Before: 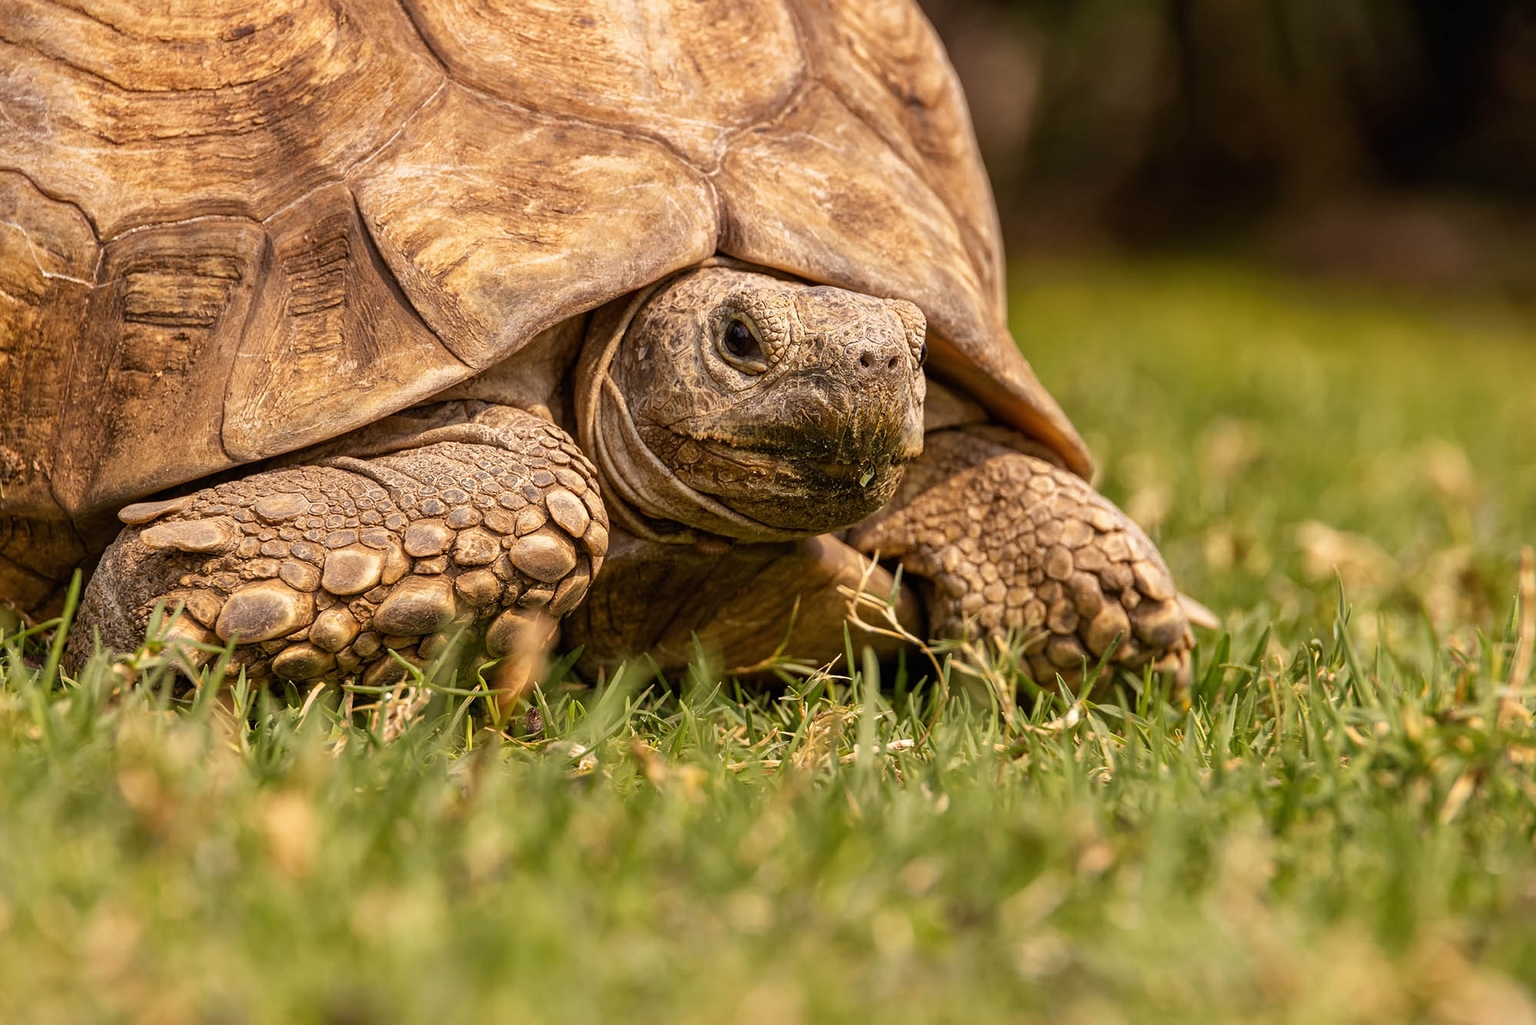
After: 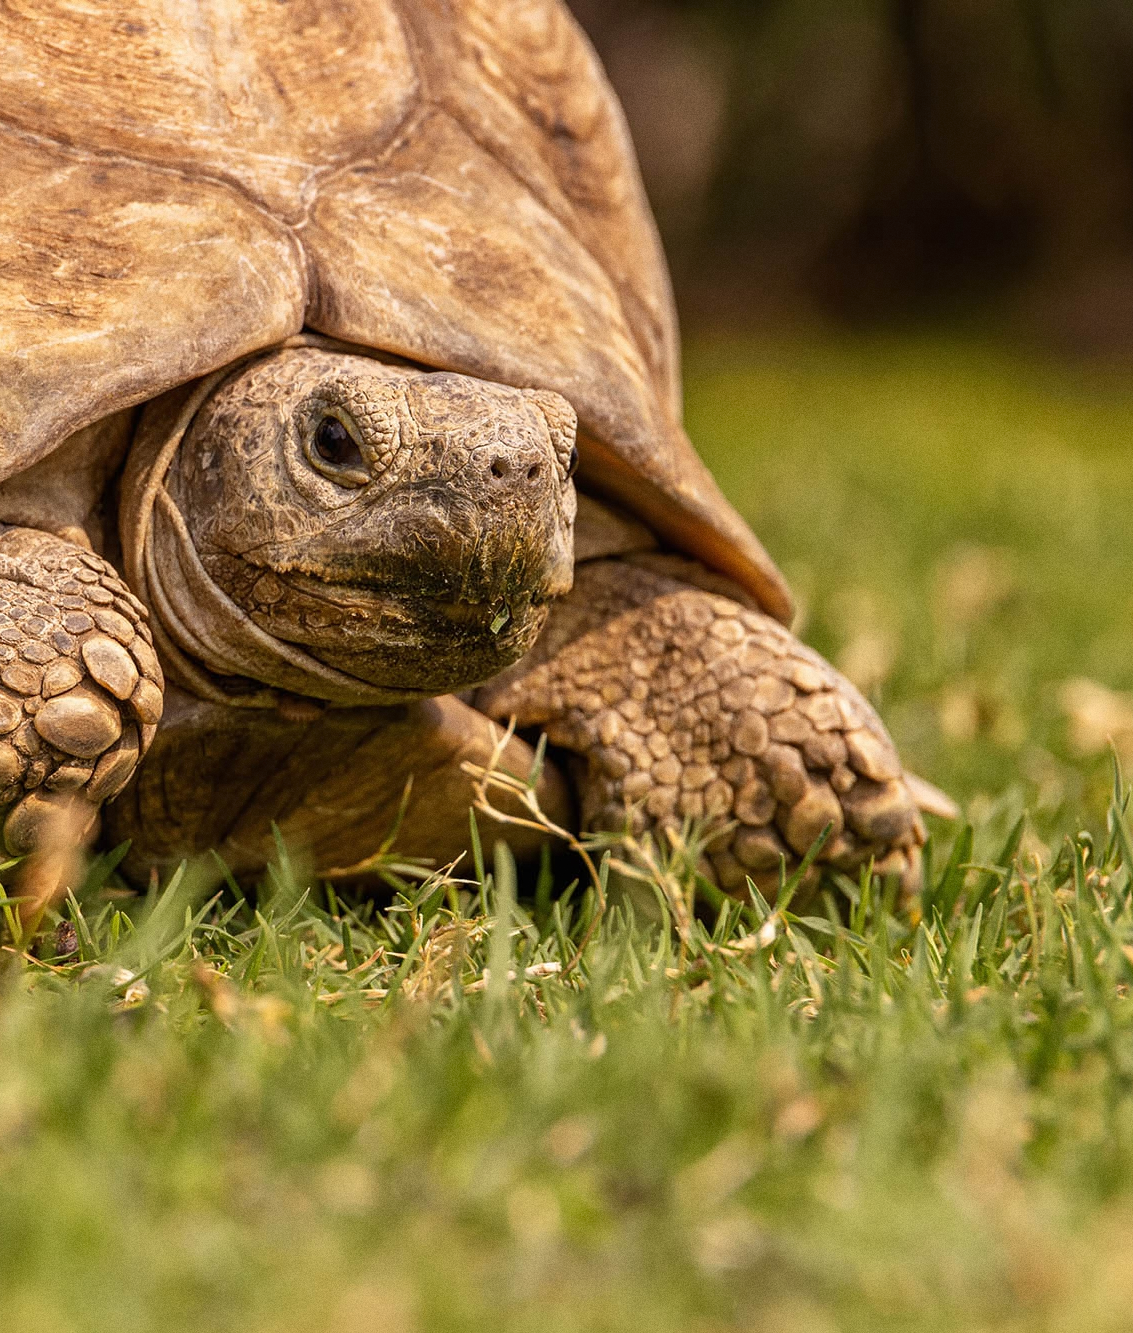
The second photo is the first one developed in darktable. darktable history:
crop: left 31.458%, top 0%, right 11.876%
grain: coarseness 0.47 ISO
